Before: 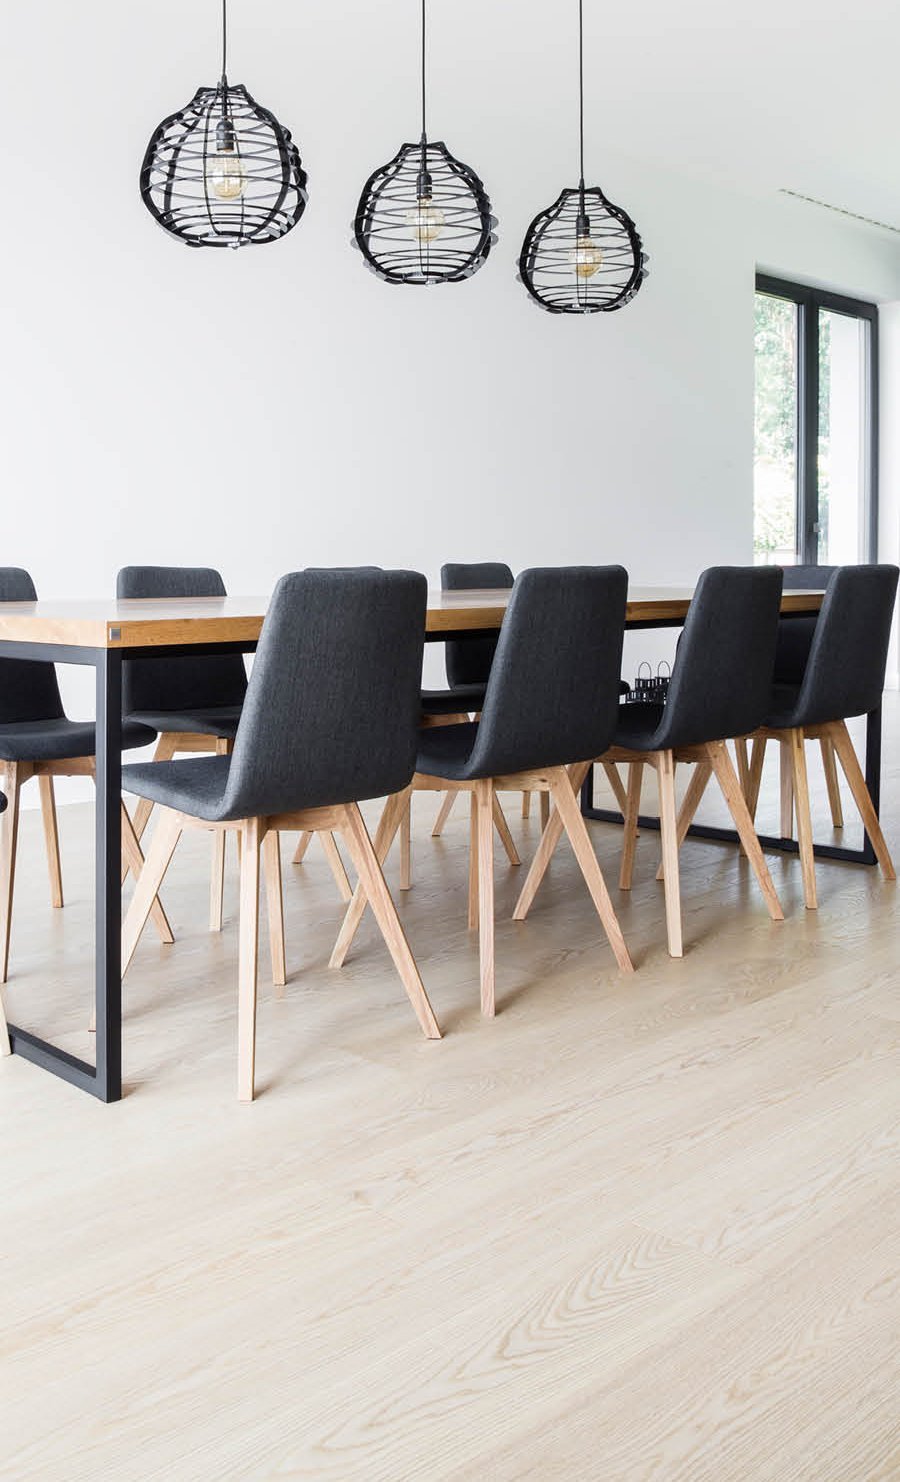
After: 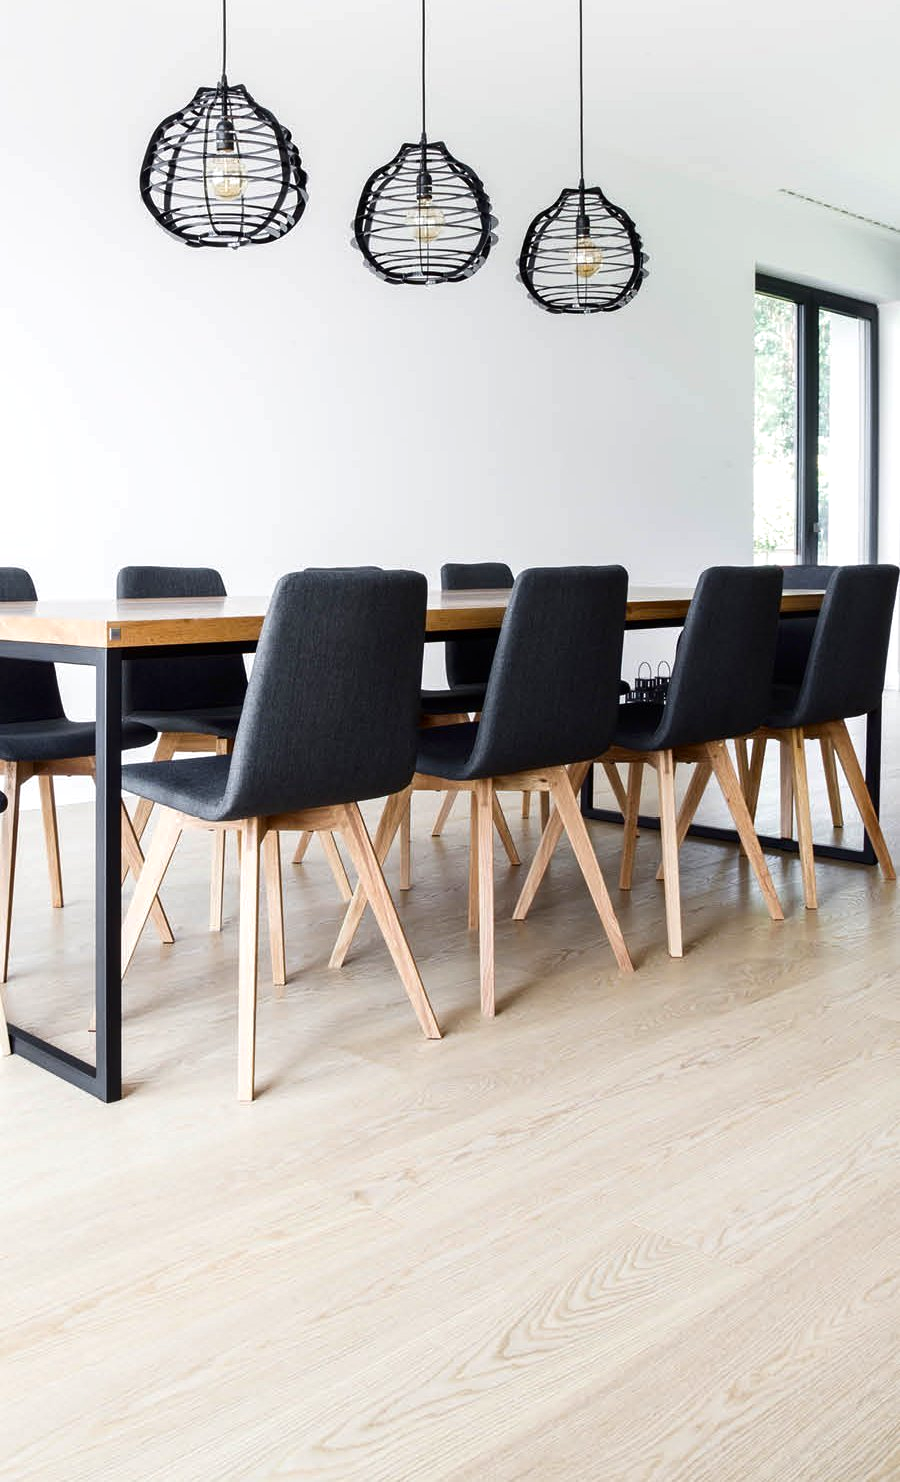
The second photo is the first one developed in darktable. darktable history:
contrast brightness saturation: contrast 0.07, brightness -0.13, saturation 0.06
levels: levels [0, 0.474, 0.947]
